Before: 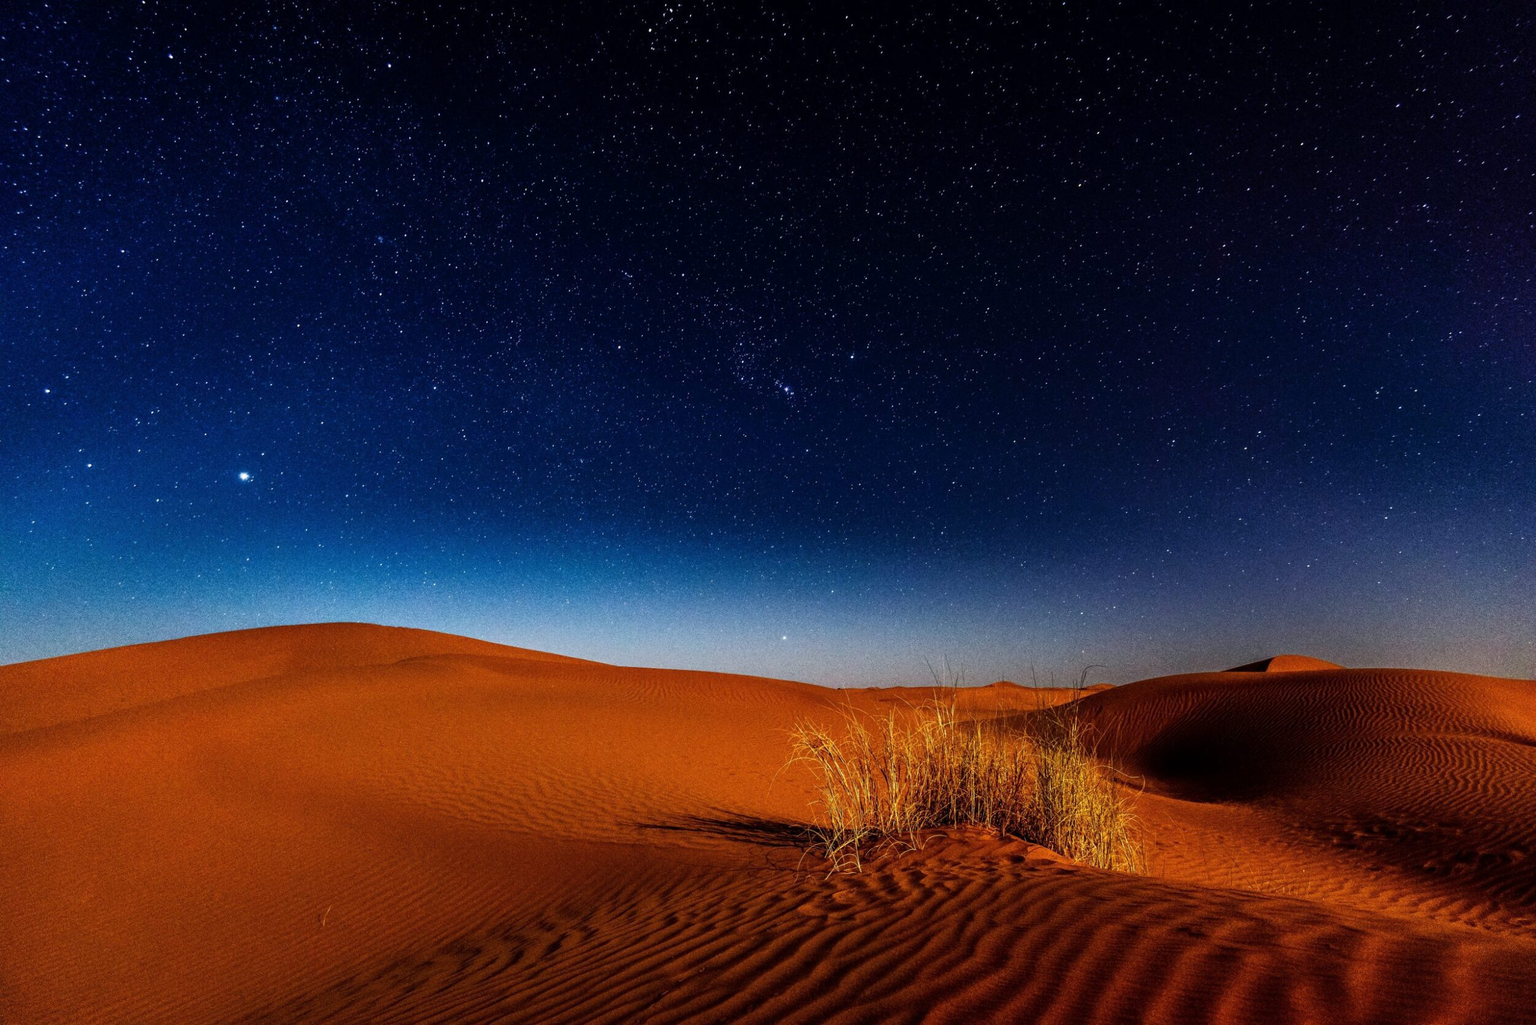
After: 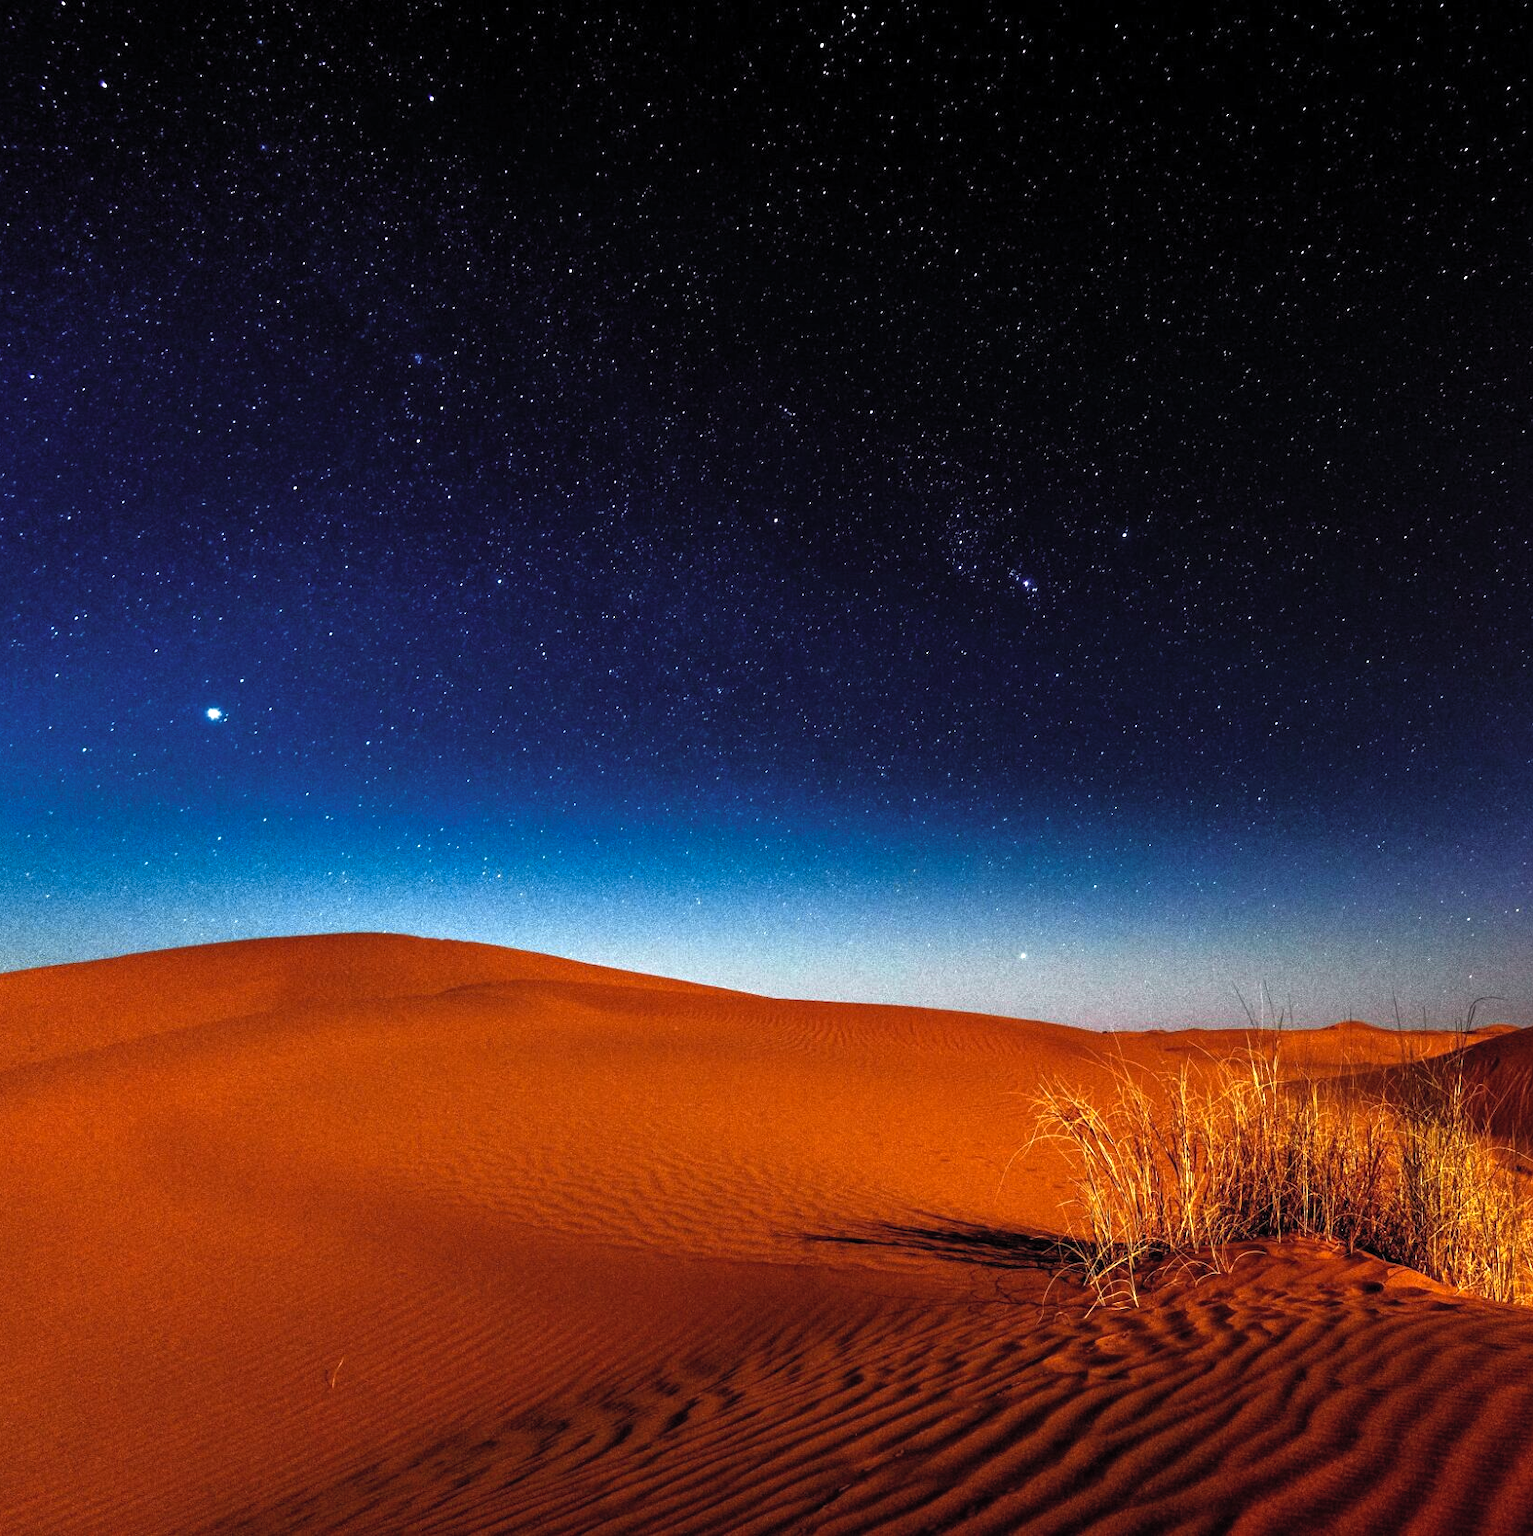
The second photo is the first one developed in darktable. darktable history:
crop and rotate: left 6.617%, right 26.717%
tone curve: curves: ch0 [(0.001, 0.042) (0.128, 0.16) (0.452, 0.42) (0.603, 0.566) (0.754, 0.733) (1, 1)]; ch1 [(0, 0) (0.325, 0.327) (0.412, 0.441) (0.473, 0.466) (0.5, 0.499) (0.549, 0.558) (0.617, 0.625) (0.713, 0.7) (1, 1)]; ch2 [(0, 0) (0.386, 0.397) (0.445, 0.47) (0.505, 0.498) (0.529, 0.524) (0.574, 0.569) (0.652, 0.641) (1, 1)], color space Lab, independent channels, preserve colors none
tone equalizer: on, module defaults
levels: mode automatic, black 0.023%, white 99.97%, levels [0.062, 0.494, 0.925]
